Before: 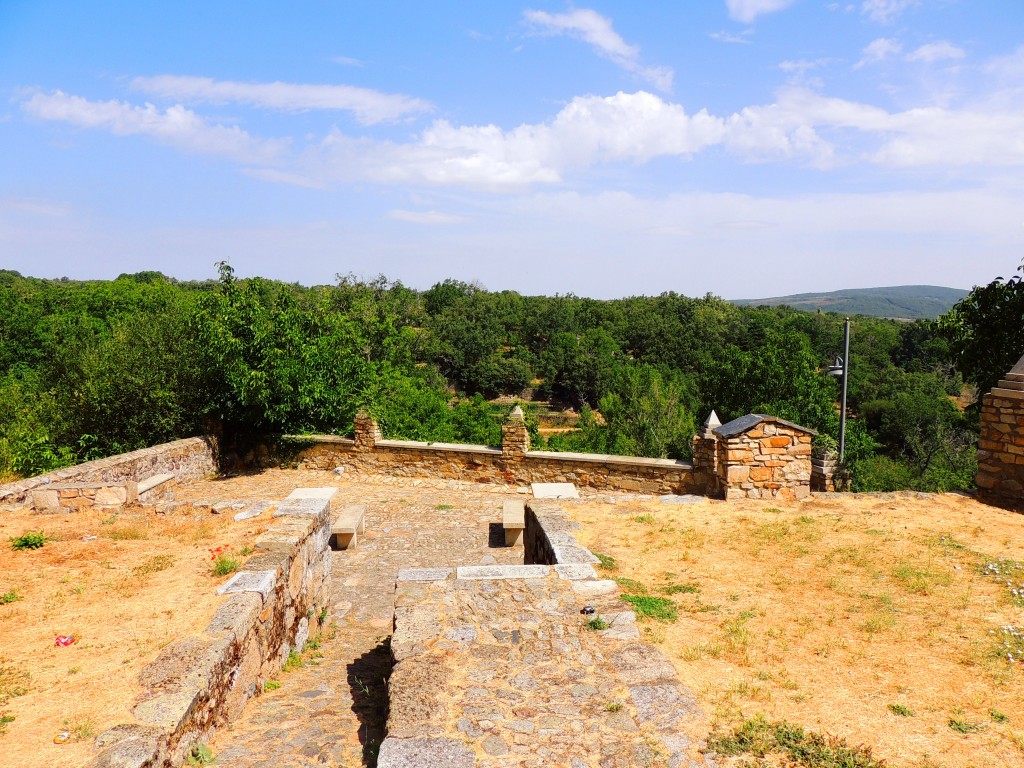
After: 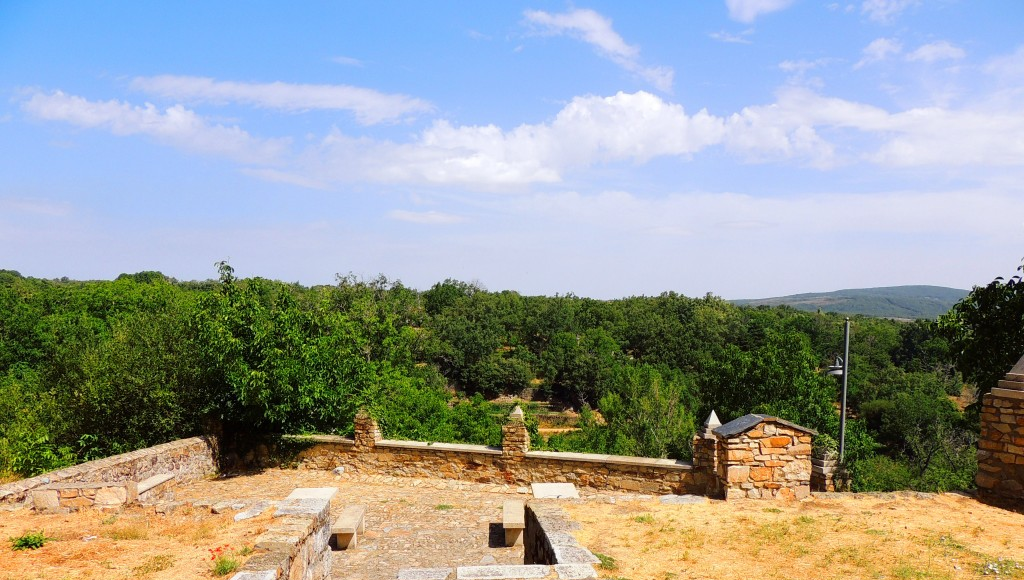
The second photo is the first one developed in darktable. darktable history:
color zones: curves: ch1 [(0.25, 0.5) (0.747, 0.71)]
crop: bottom 24.397%
